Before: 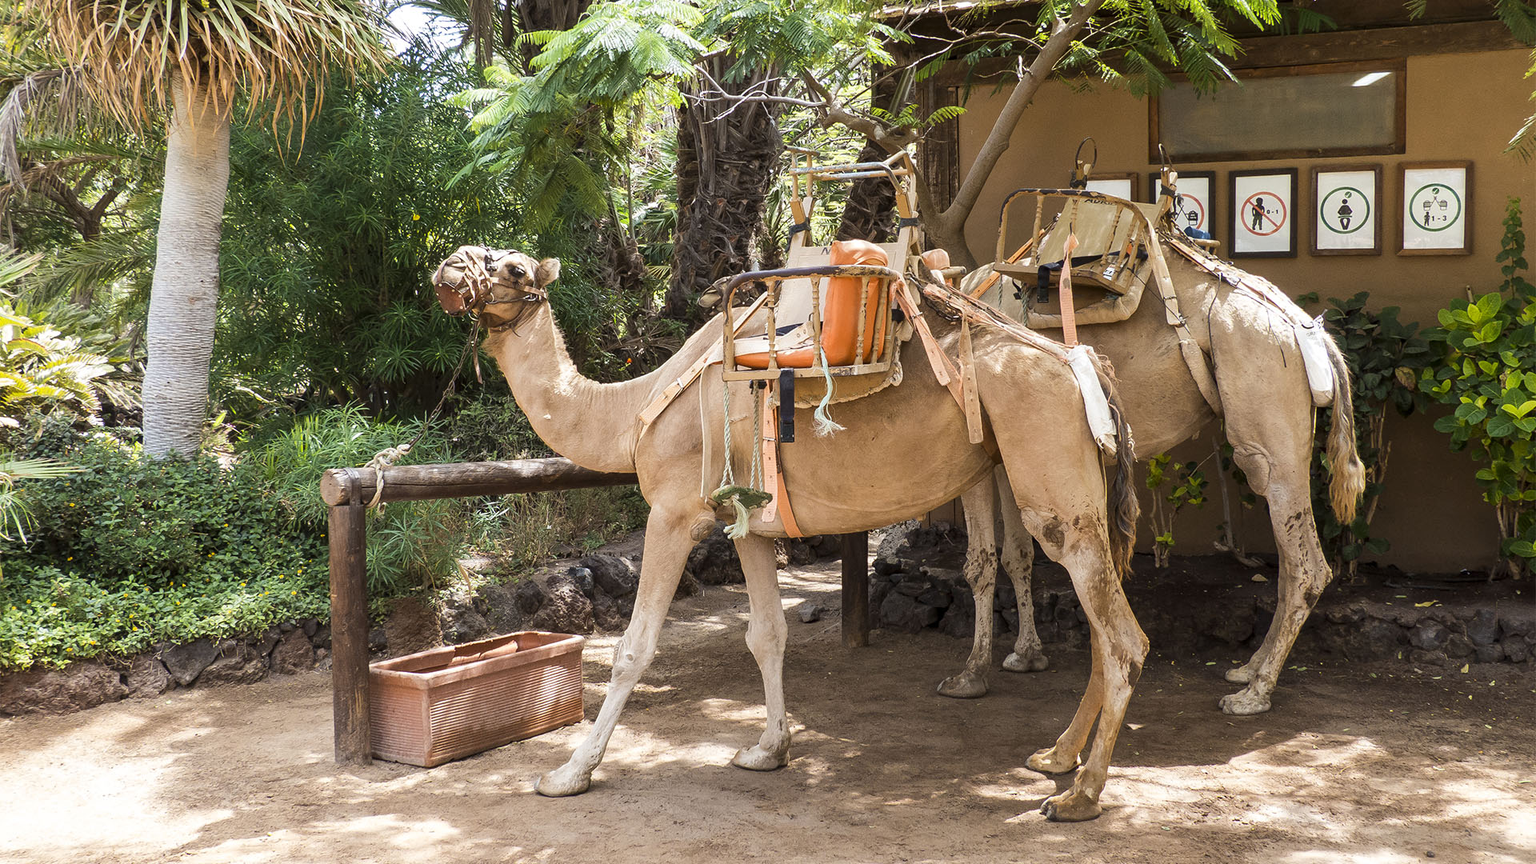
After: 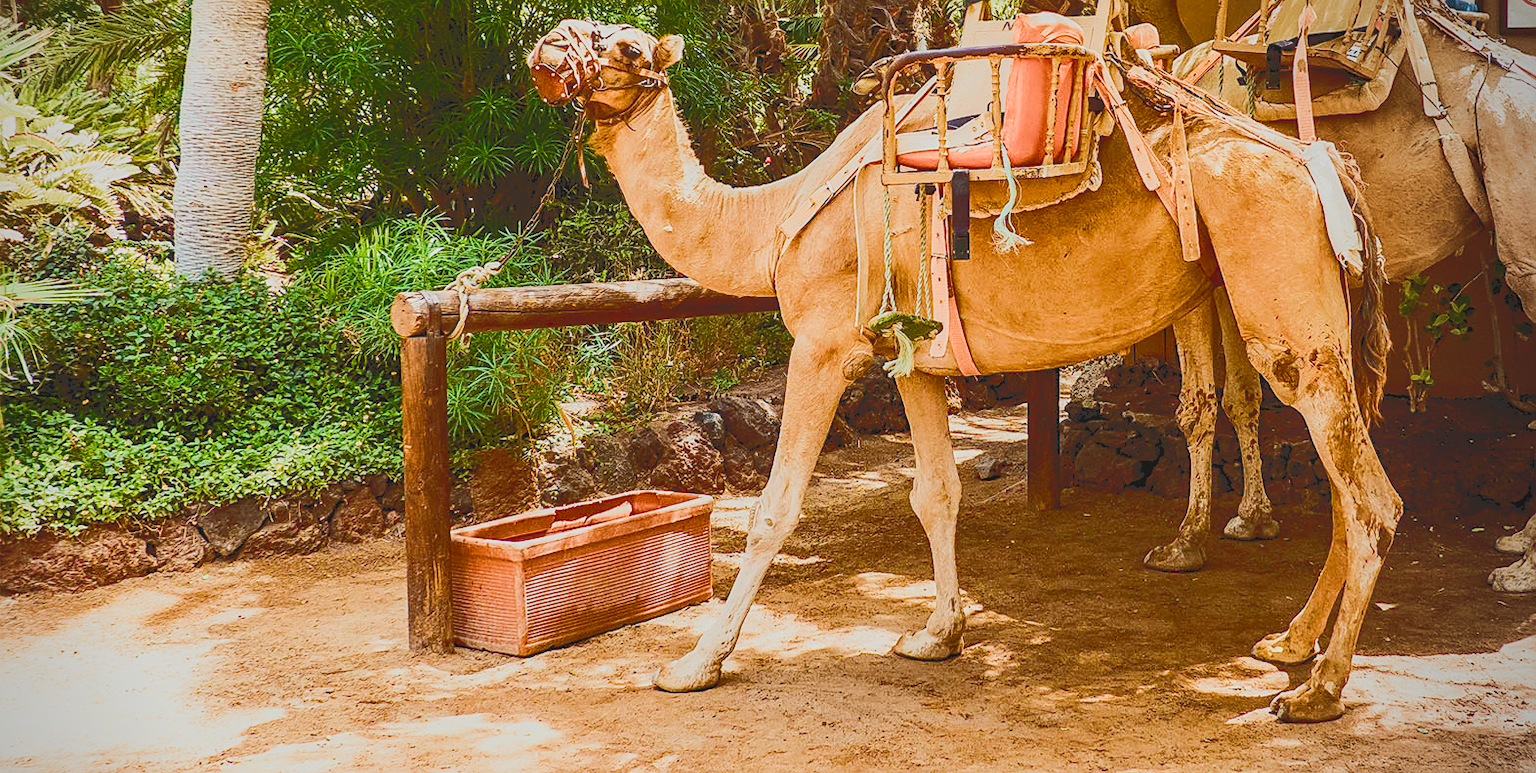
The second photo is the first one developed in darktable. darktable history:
tone curve: curves: ch0 [(0, 0) (0.003, 0.217) (0.011, 0.217) (0.025, 0.229) (0.044, 0.243) (0.069, 0.253) (0.1, 0.265) (0.136, 0.281) (0.177, 0.305) (0.224, 0.331) (0.277, 0.369) (0.335, 0.415) (0.399, 0.472) (0.468, 0.543) (0.543, 0.609) (0.623, 0.676) (0.709, 0.734) (0.801, 0.798) (0.898, 0.849) (1, 1)], color space Lab, linked channels, preserve colors none
filmic rgb: black relative exposure -7.65 EV, white relative exposure 4.56 EV, hardness 3.61, contrast 1.059, color science v5 (2021), contrast in shadows safe, contrast in highlights safe
haze removal: adaptive false
color balance rgb: power › chroma 2.501%, power › hue 70.54°, linear chroma grading › global chroma 15.195%, perceptual saturation grading › global saturation 25.475%, perceptual brilliance grading › global brilliance 14.723%, perceptual brilliance grading › shadows -34.8%, global vibrance 20%
sharpen: on, module defaults
local contrast: on, module defaults
vignetting: center (-0.079, 0.07)
crop: top 26.643%, right 18.029%
